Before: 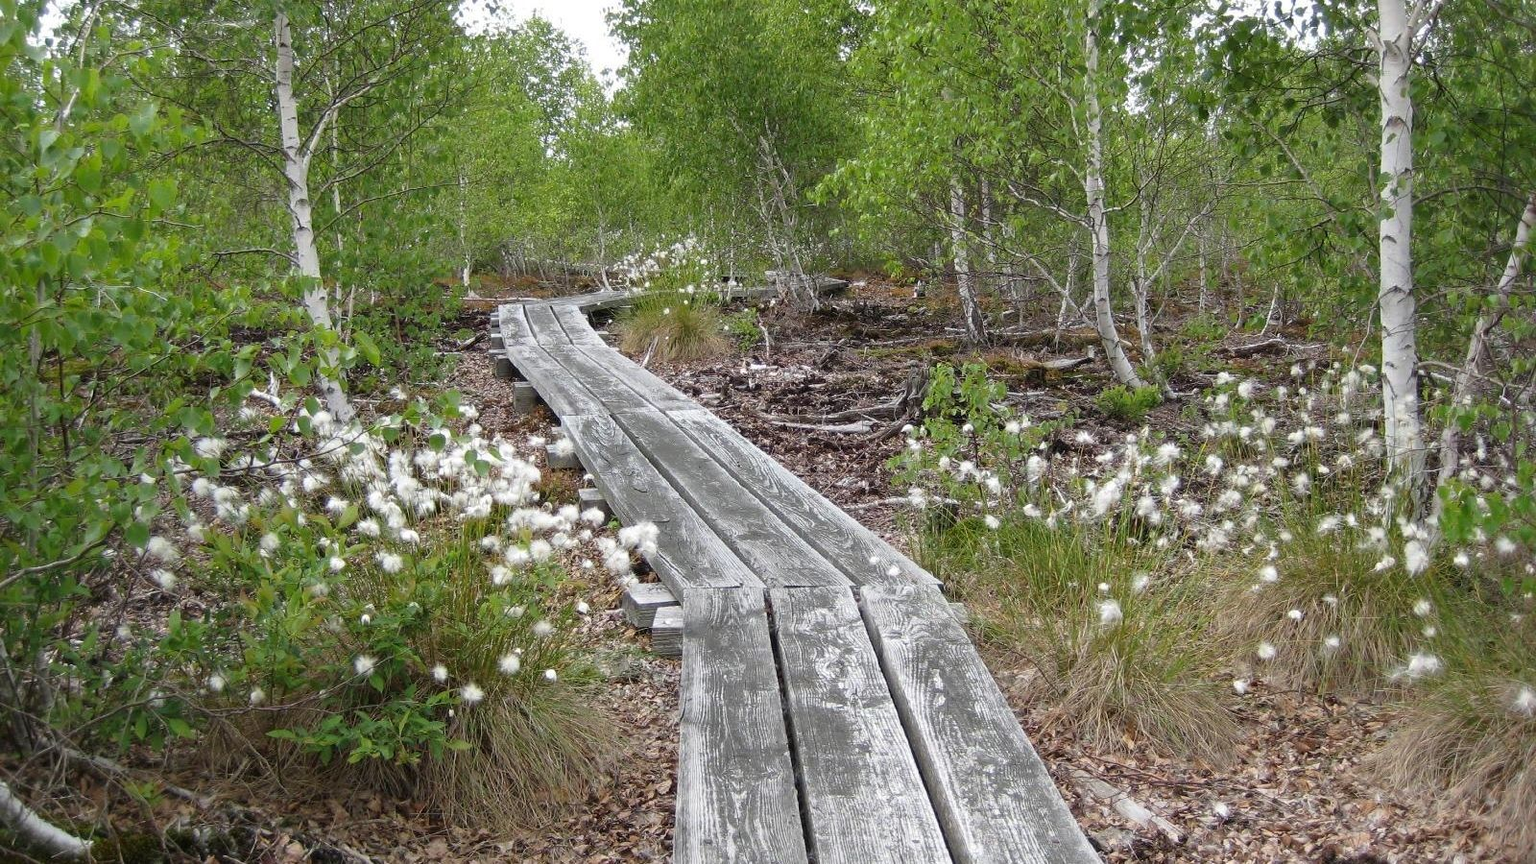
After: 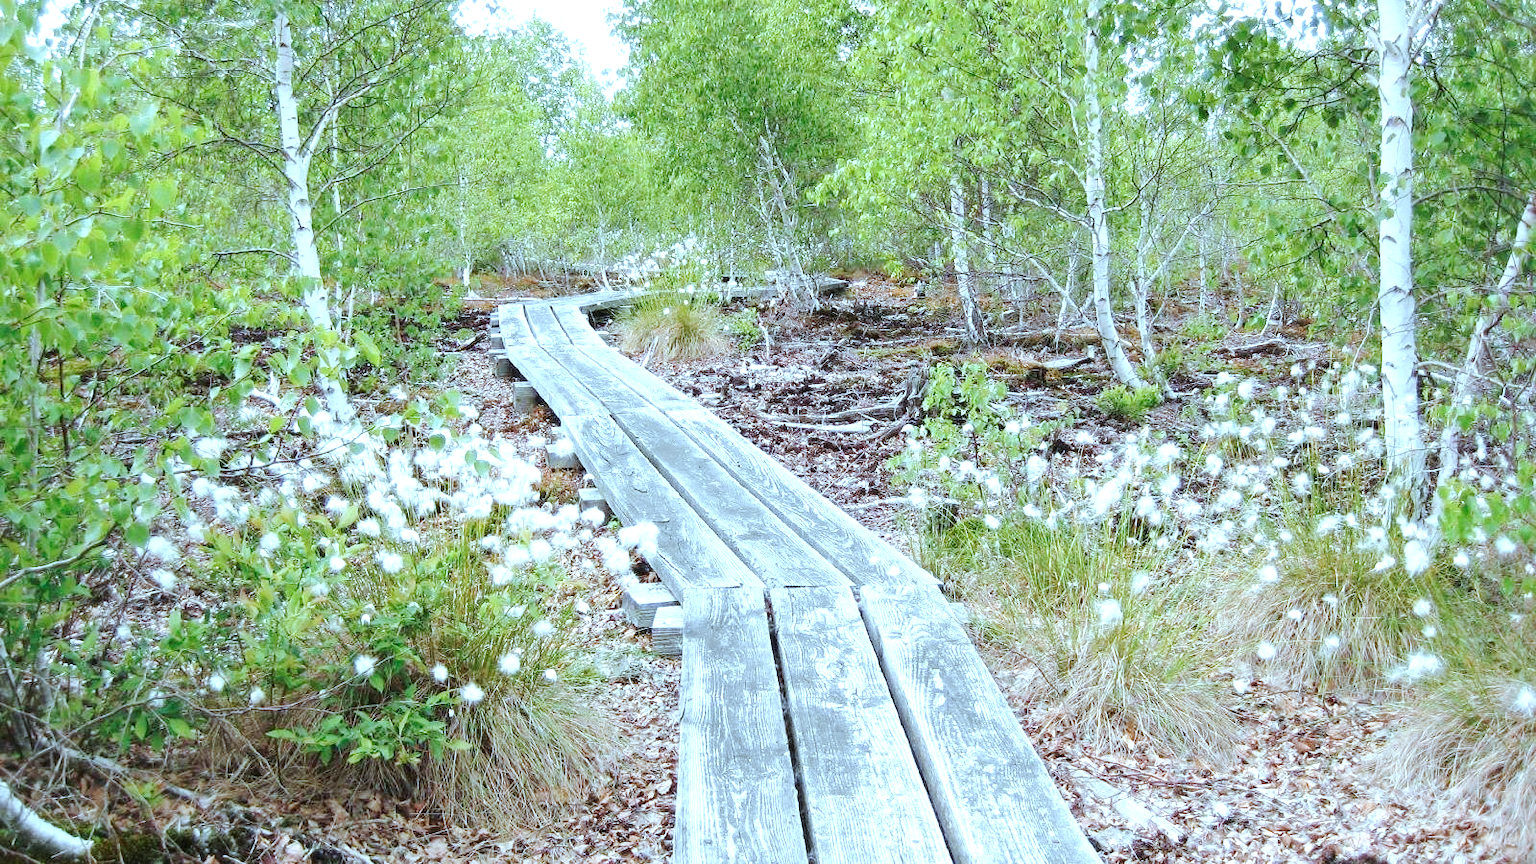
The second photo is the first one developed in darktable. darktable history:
tone curve: curves: ch0 [(0, 0) (0.071, 0.047) (0.266, 0.26) (0.483, 0.554) (0.753, 0.811) (1, 0.983)]; ch1 [(0, 0) (0.346, 0.307) (0.408, 0.369) (0.463, 0.443) (0.482, 0.493) (0.502, 0.5) (0.517, 0.502) (0.55, 0.548) (0.597, 0.624) (0.651, 0.698) (1, 1)]; ch2 [(0, 0) (0.346, 0.34) (0.434, 0.46) (0.485, 0.494) (0.5, 0.494) (0.517, 0.506) (0.535, 0.529) (0.583, 0.611) (0.625, 0.666) (1, 1)], preserve colors none
exposure: exposure 1.15 EV, compensate exposure bias true, compensate highlight preservation false
color correction: highlights a* -9.59, highlights b* -21.31
